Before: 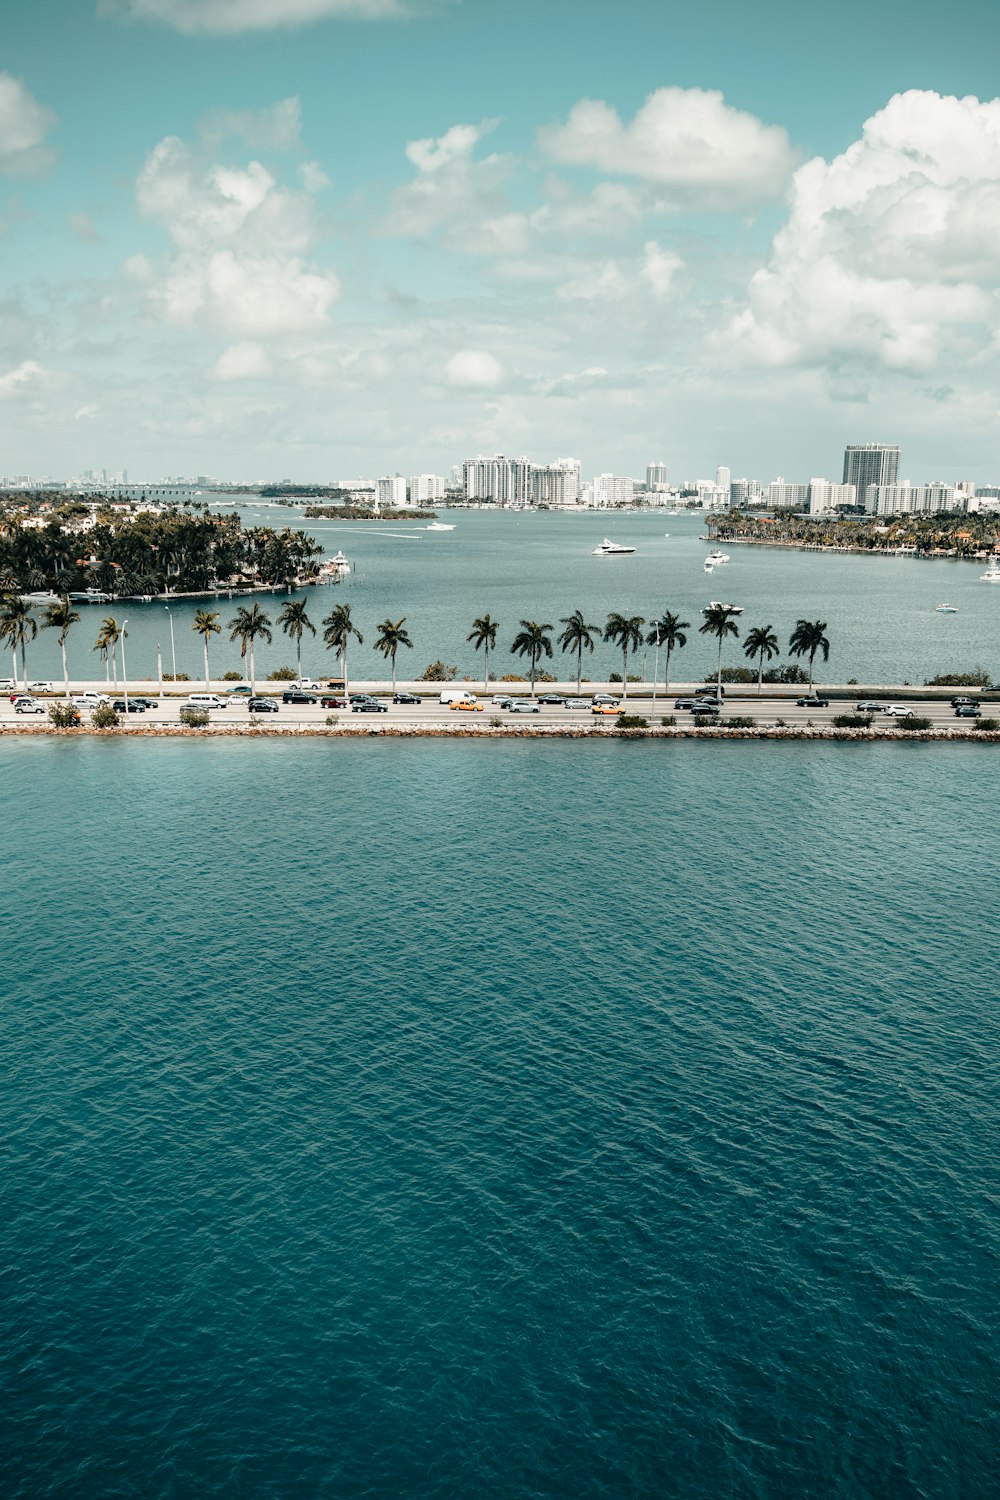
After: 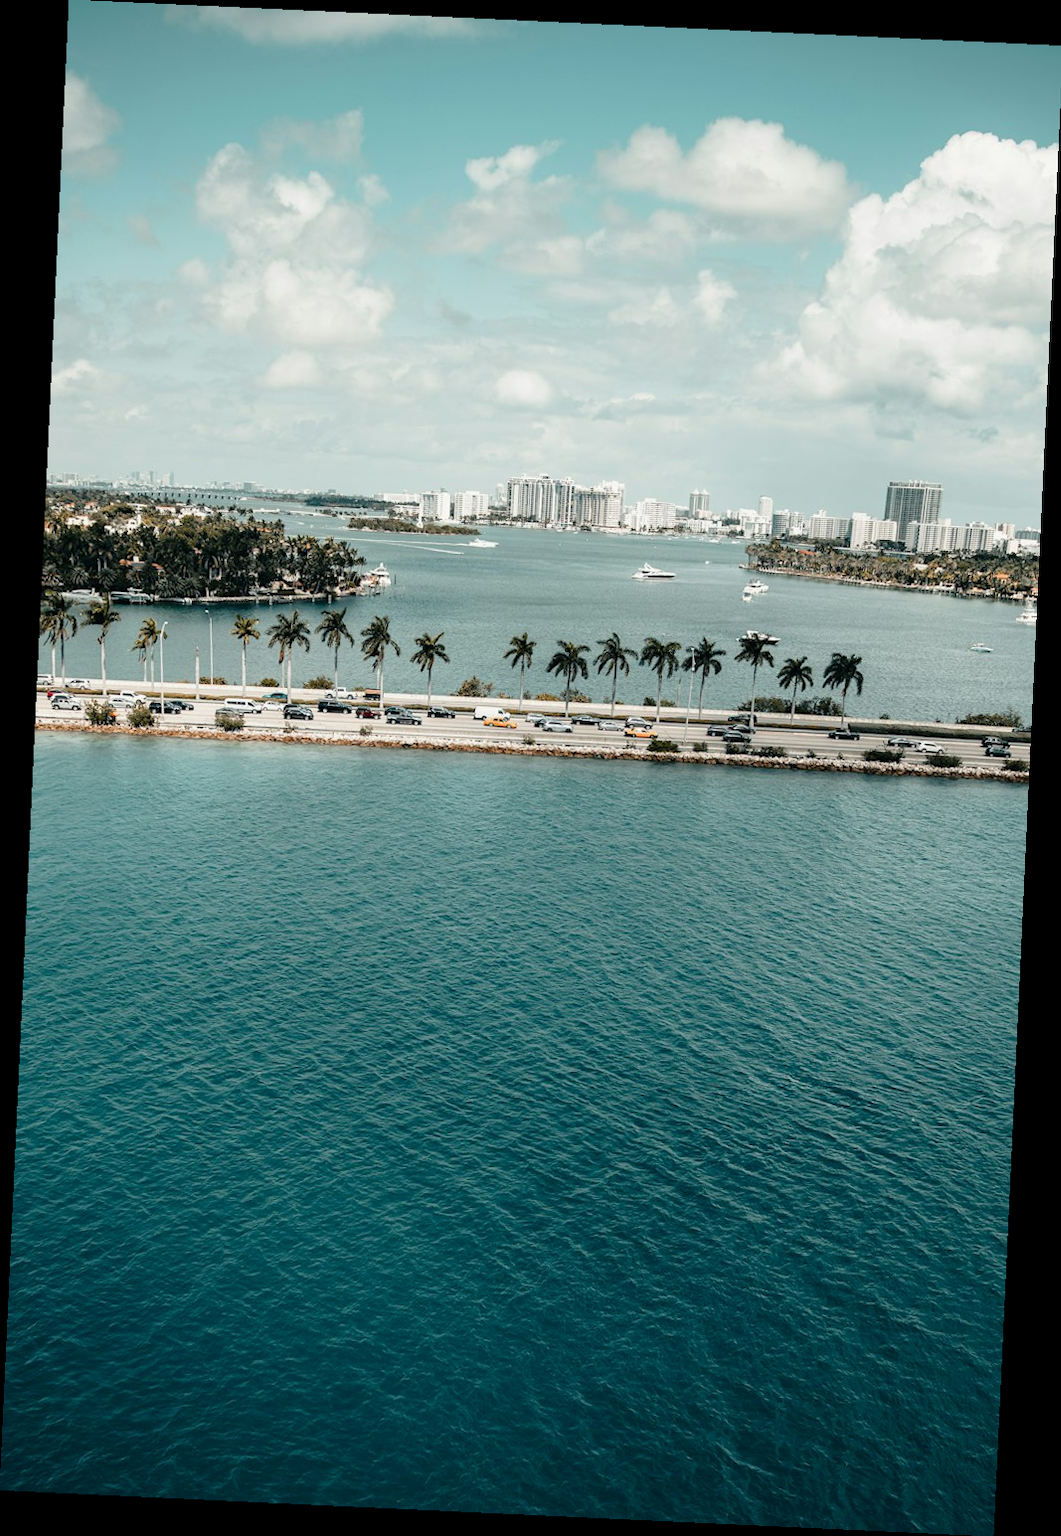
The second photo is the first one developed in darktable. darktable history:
crop and rotate: angle -2.67°
